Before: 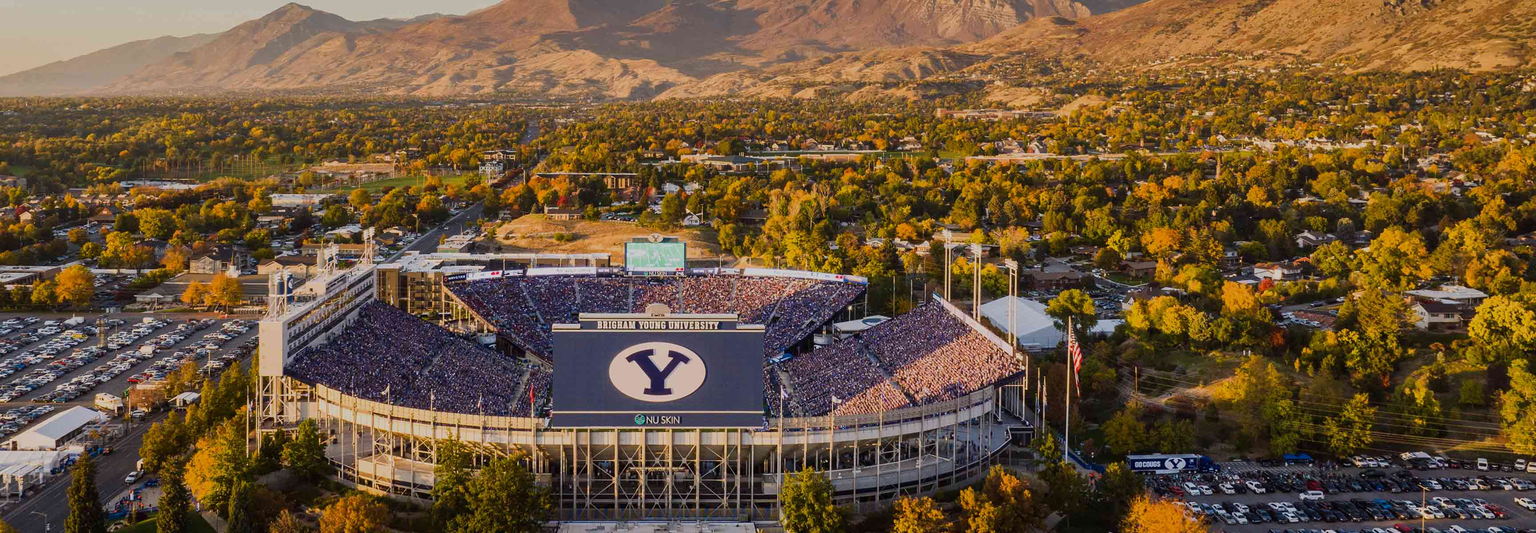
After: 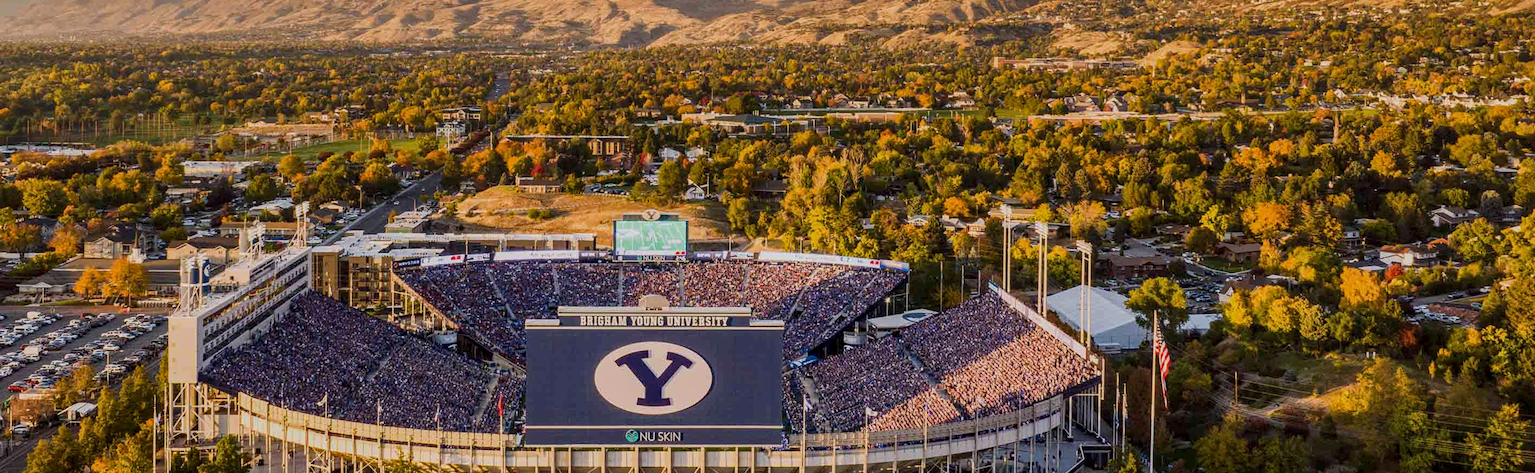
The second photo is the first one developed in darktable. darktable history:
crop: left 7.894%, top 11.595%, right 9.936%, bottom 15.403%
haze removal: adaptive false
local contrast: on, module defaults
